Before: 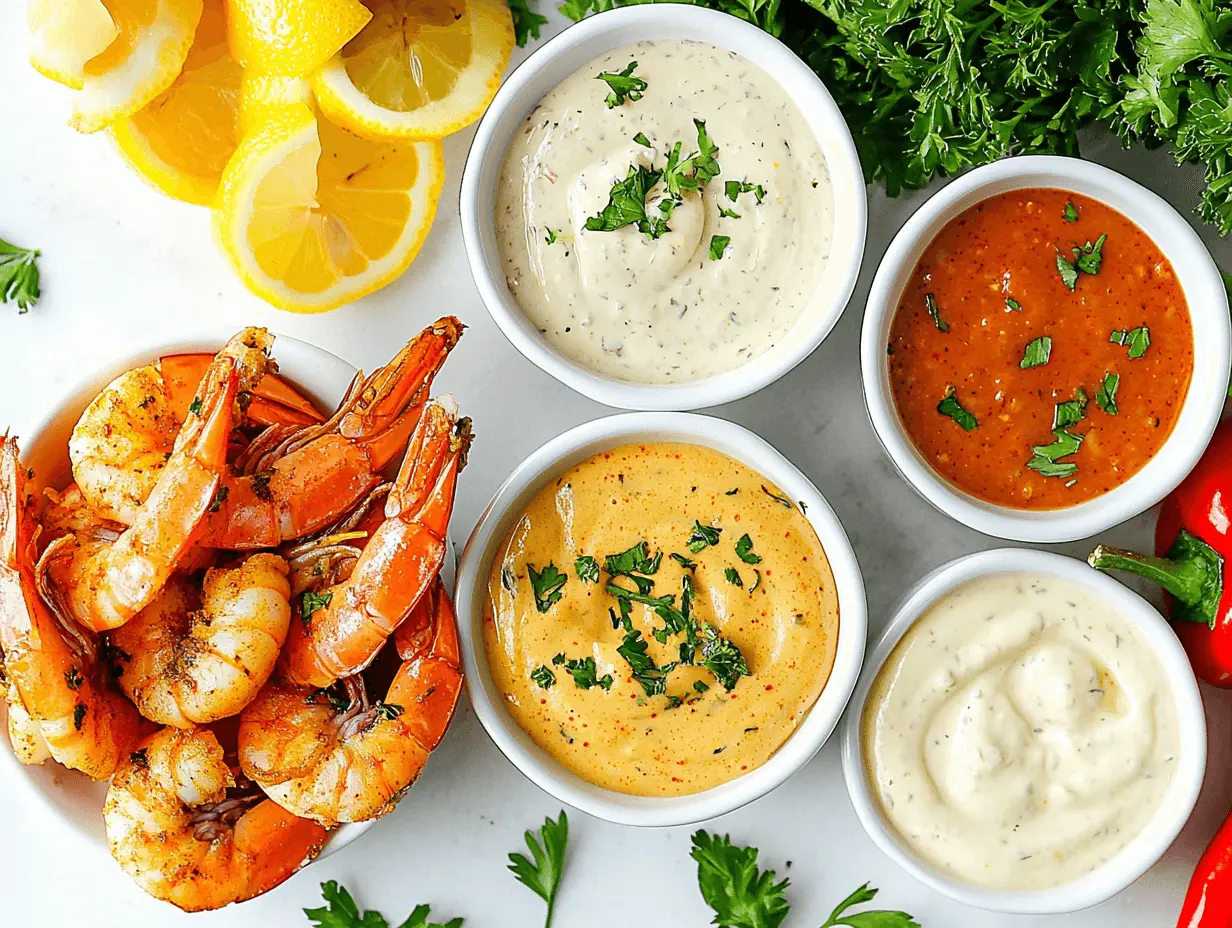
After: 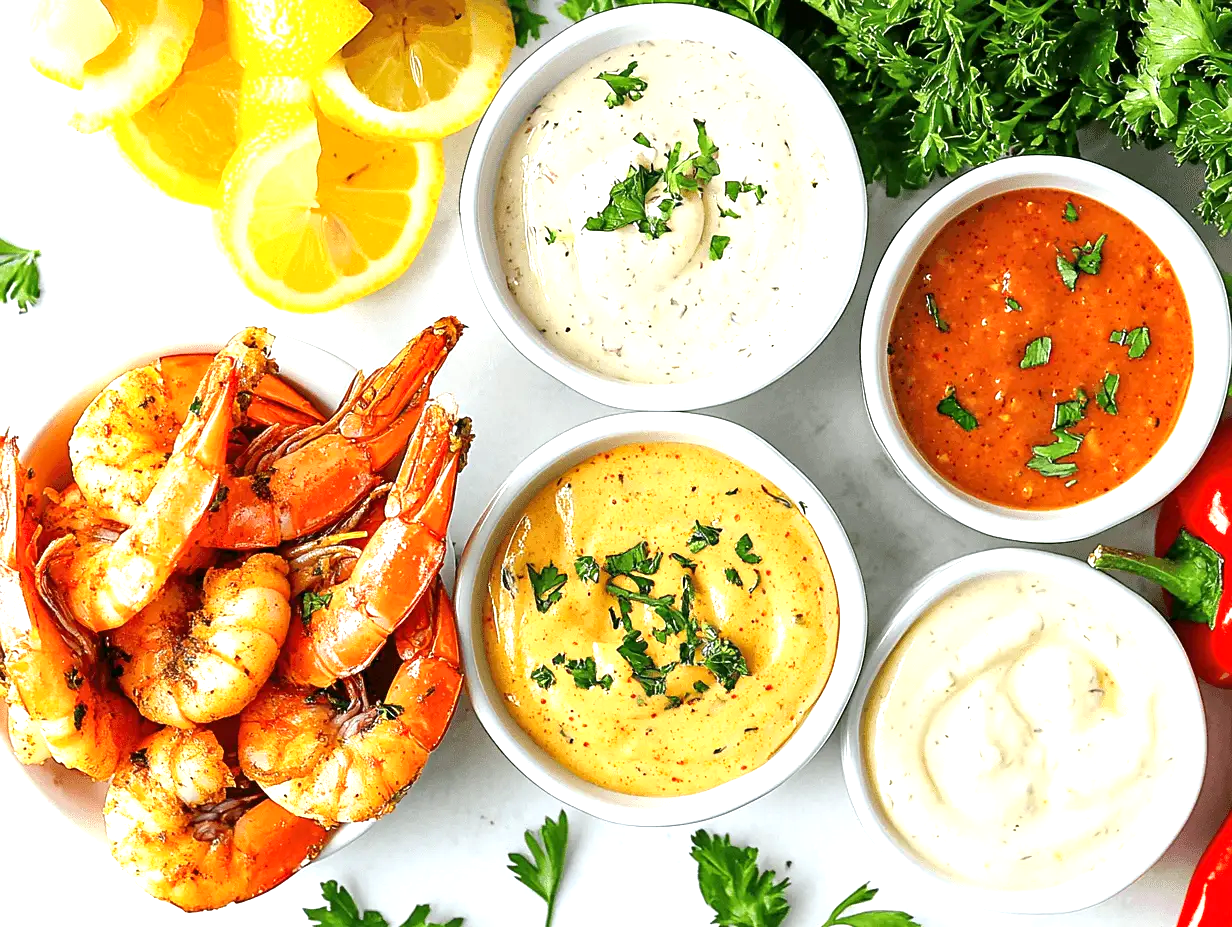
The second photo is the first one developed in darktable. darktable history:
exposure: exposure 0.659 EV, compensate highlight preservation false
crop: bottom 0.073%
local contrast: mode bilateral grid, contrast 20, coarseness 50, detail 119%, midtone range 0.2
